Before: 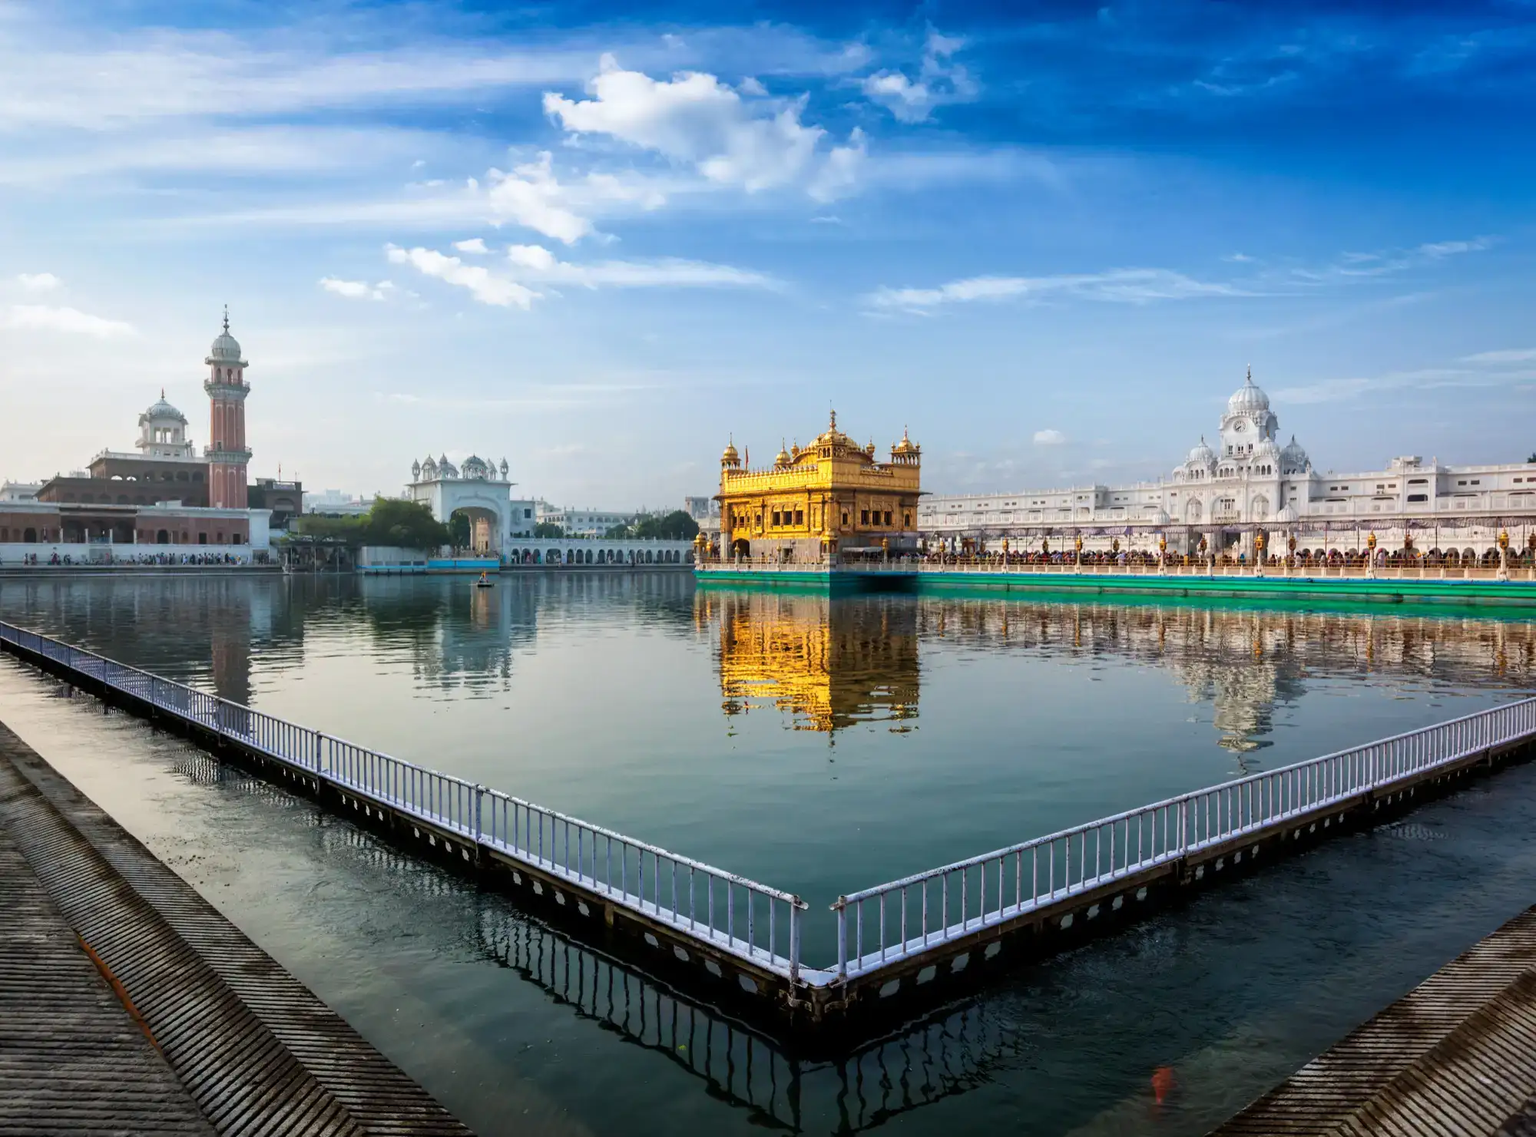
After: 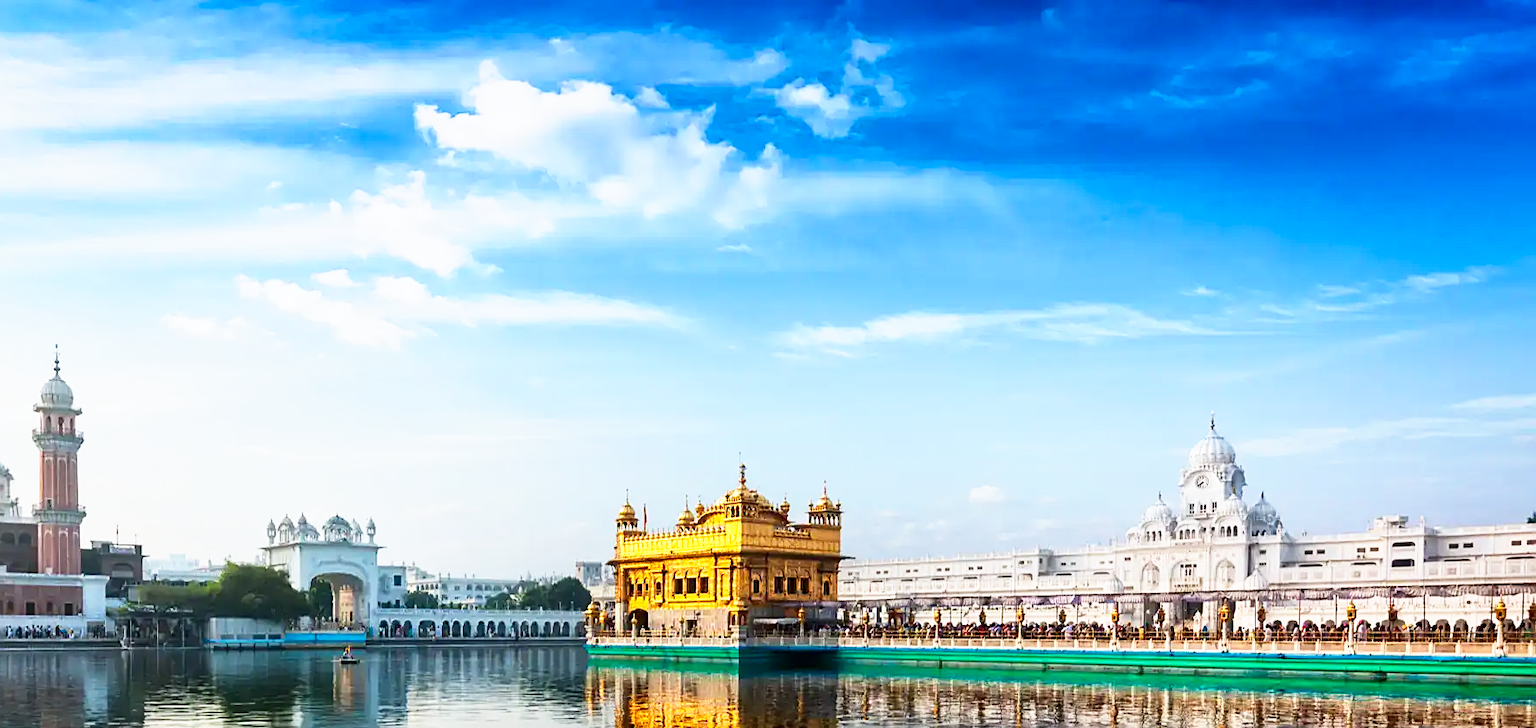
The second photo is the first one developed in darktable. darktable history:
exposure: compensate highlight preservation false
contrast brightness saturation: contrast 0.13, brightness -0.064, saturation 0.162
crop and rotate: left 11.48%, bottom 43.23%
base curve: curves: ch0 [(0, 0) (0.557, 0.834) (1, 1)], preserve colors none
sharpen: on, module defaults
